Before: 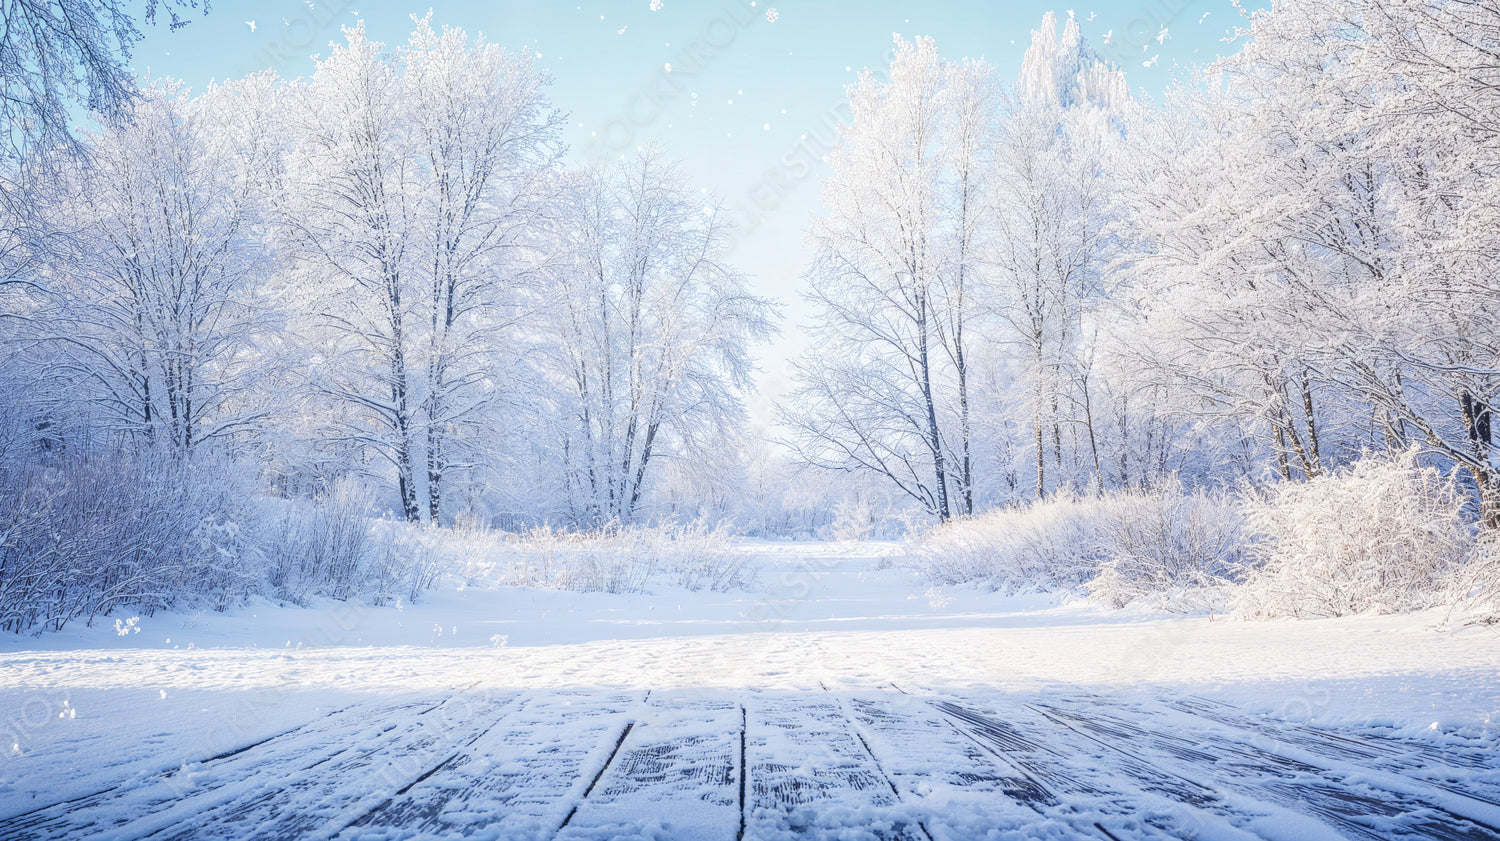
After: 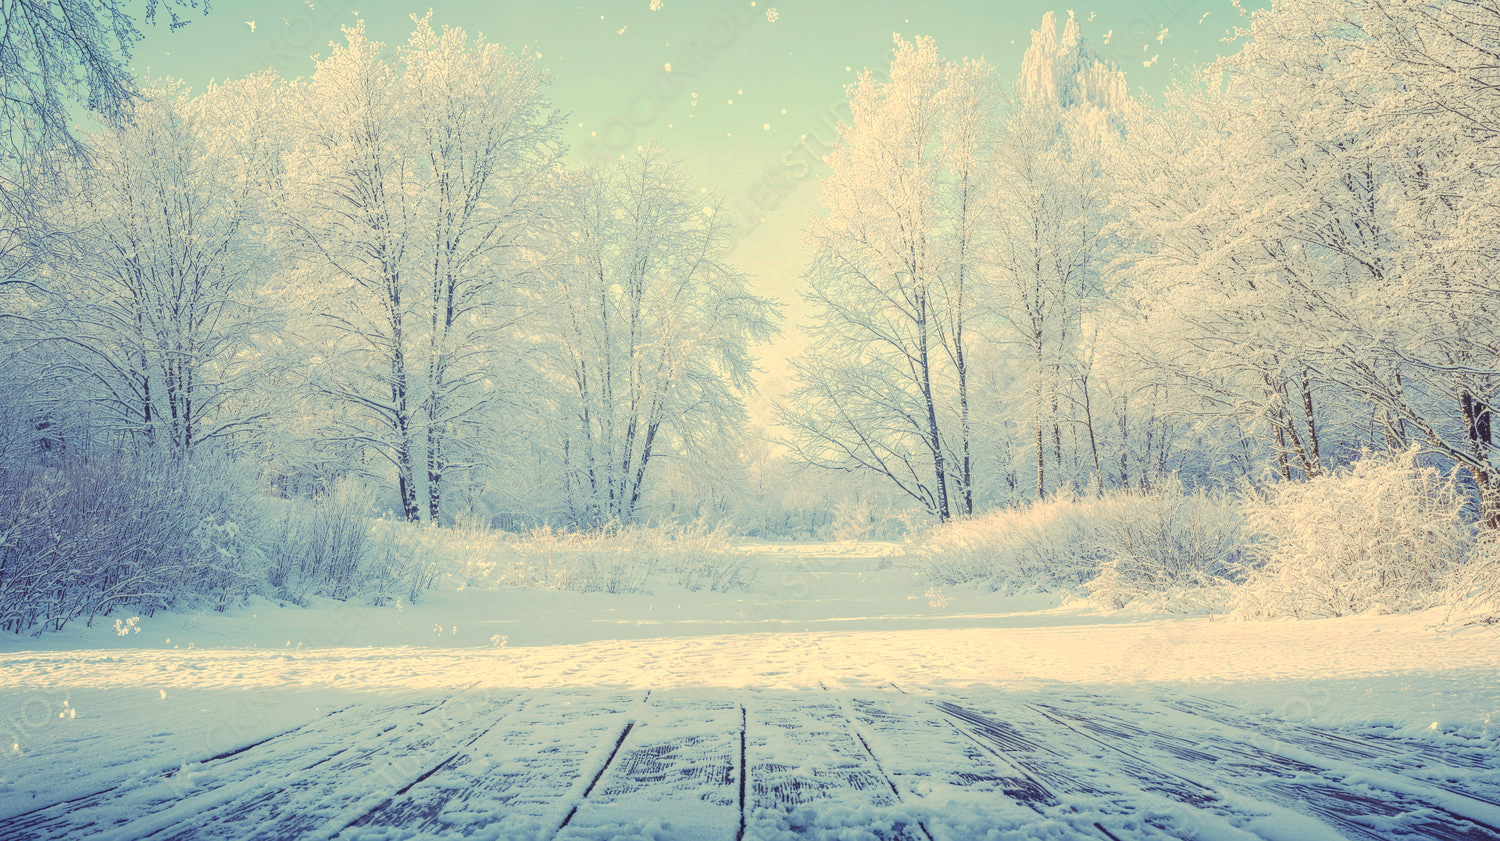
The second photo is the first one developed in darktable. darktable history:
tone curve: curves: ch0 [(0, 0) (0.003, 0.032) (0.011, 0.04) (0.025, 0.058) (0.044, 0.084) (0.069, 0.107) (0.1, 0.13) (0.136, 0.158) (0.177, 0.193) (0.224, 0.236) (0.277, 0.283) (0.335, 0.335) (0.399, 0.399) (0.468, 0.467) (0.543, 0.533) (0.623, 0.612) (0.709, 0.698) (0.801, 0.776) (0.898, 0.848) (1, 1)], preserve colors none
color look up table: target L [94.28, 92.85, 86.38, 86.07, 85.22, 73.22, 67.3, 63.03, 61.76, 57.63, 34.66, 201.89, 87.74, 67.36, 66.52, 55.43, 54.98, 47.07, 48.21, 44.49, 30.04, 21.24, 0.979, 97.74, 91, 71.99, 69.86, 59.48, 58.51, 58.42, 54.35, 44.5, 40.44, 37.35, 43.94, 35.84, 38.22, 21.44, 18.5, 16.9, 7.509, 86.42, 79.73, 74.98, 73.67, 69.26, 59.86, 41.34, 39.36], target a [-0.631, -12.04, -46.6, -46.78, -66.82, -68.14, -20.97, -7.95, -11.29, -49.68, -12.56, 0, 19.67, 54.51, 33.08, 84.73, 76.15, 40.84, 70.75, 28.64, 10.32, 46.99, 5.847, 2.929, 13.98, 54.5, 26.3, 90.72, 6.629, 88.78, 41.32, 12.5, 45.47, 11.68, 71.95, 7.976, 69.12, 32.99, 53.15, 45, 27.76, -40.73, -21.71, -39.02, -16, -46.24, -28.42, -10.26, -22.96], target b [89.56, 35.53, 82.23, 42.14, 21.64, 71.35, 69.45, 33.13, 13.06, 32.11, 45.88, -0.001, 39.8, 72.83, 57.04, 76.06, 22.24, 20.46, 63.66, 57.3, 17.74, 31.45, 1.424, 27.85, 19.11, 5.057, -12.23, -24.66, 1.209, -9.464, -4.852, -34.01, -39.95, -59.61, 5.207, -53.48, -43.19, -8.98, -76.41, -39.73, -33.95, 17.1, 15.81, -2.375, 0.856, 4.568, -22.01, -26.78, -3.92], num patches 49
